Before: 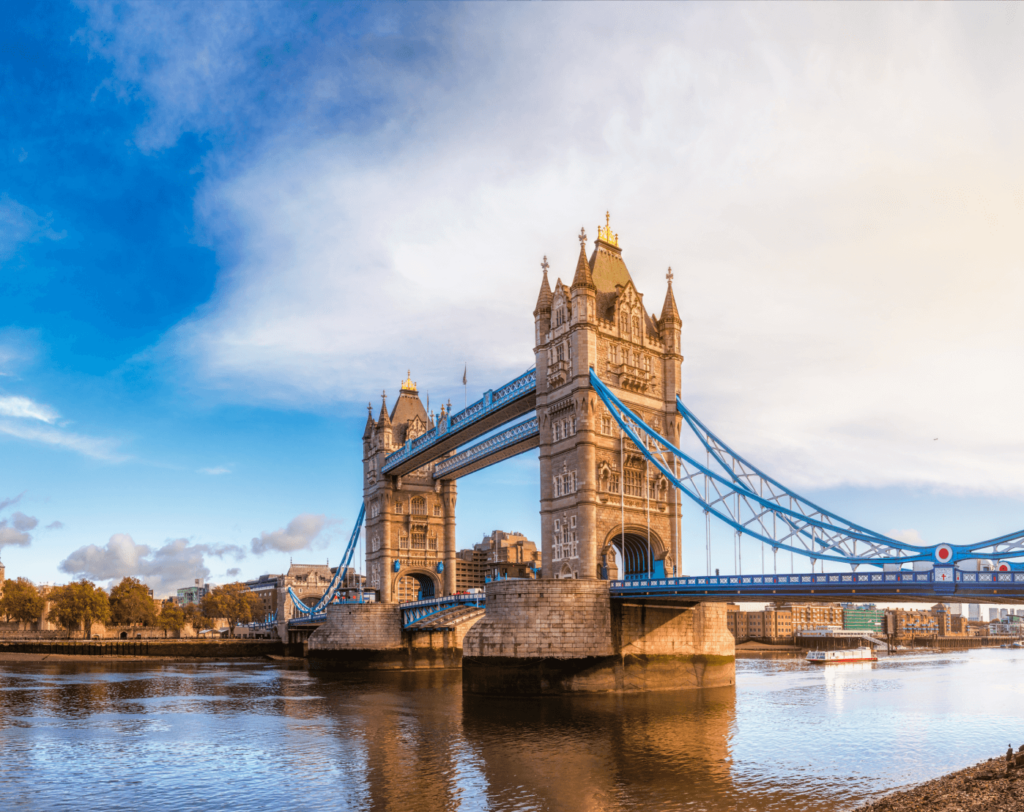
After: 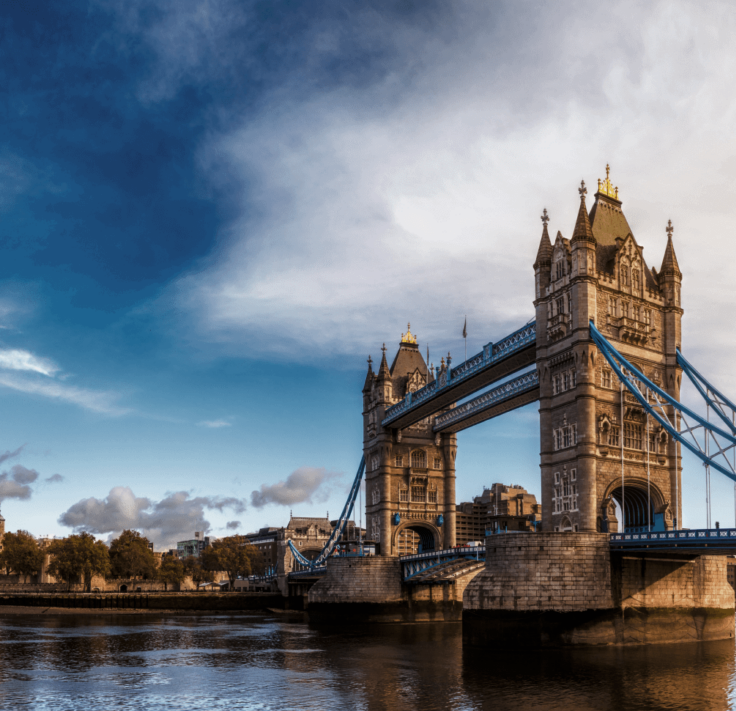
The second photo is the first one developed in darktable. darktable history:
crop: top 5.803%, right 27.864%, bottom 5.804%
levels: levels [0, 0.618, 1]
